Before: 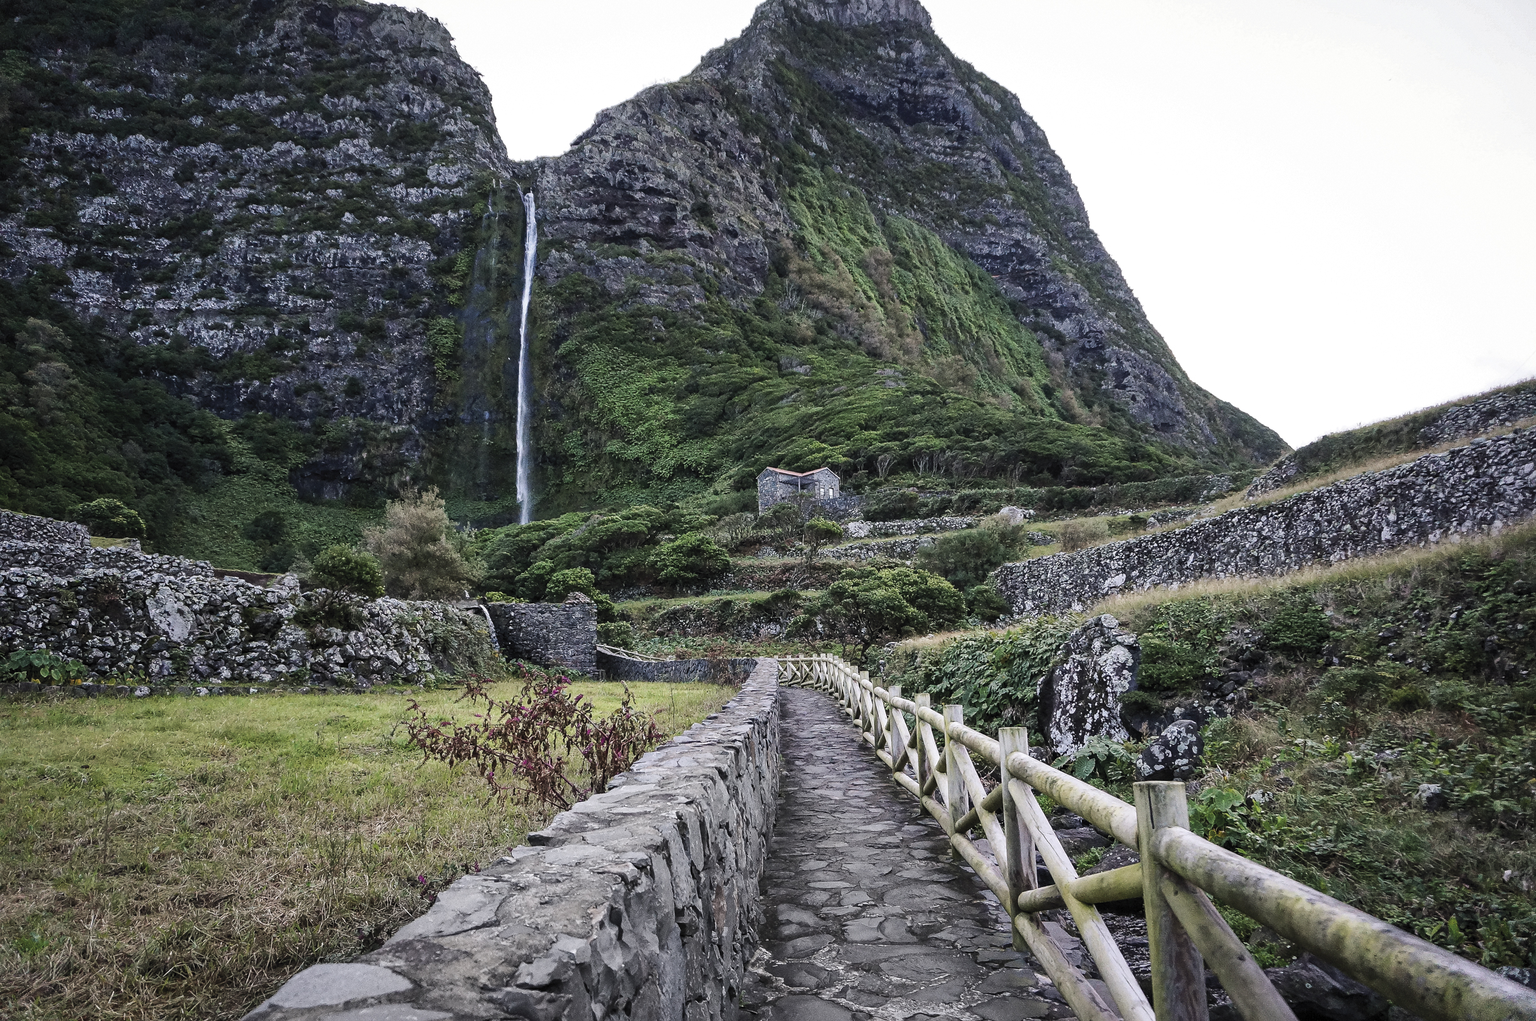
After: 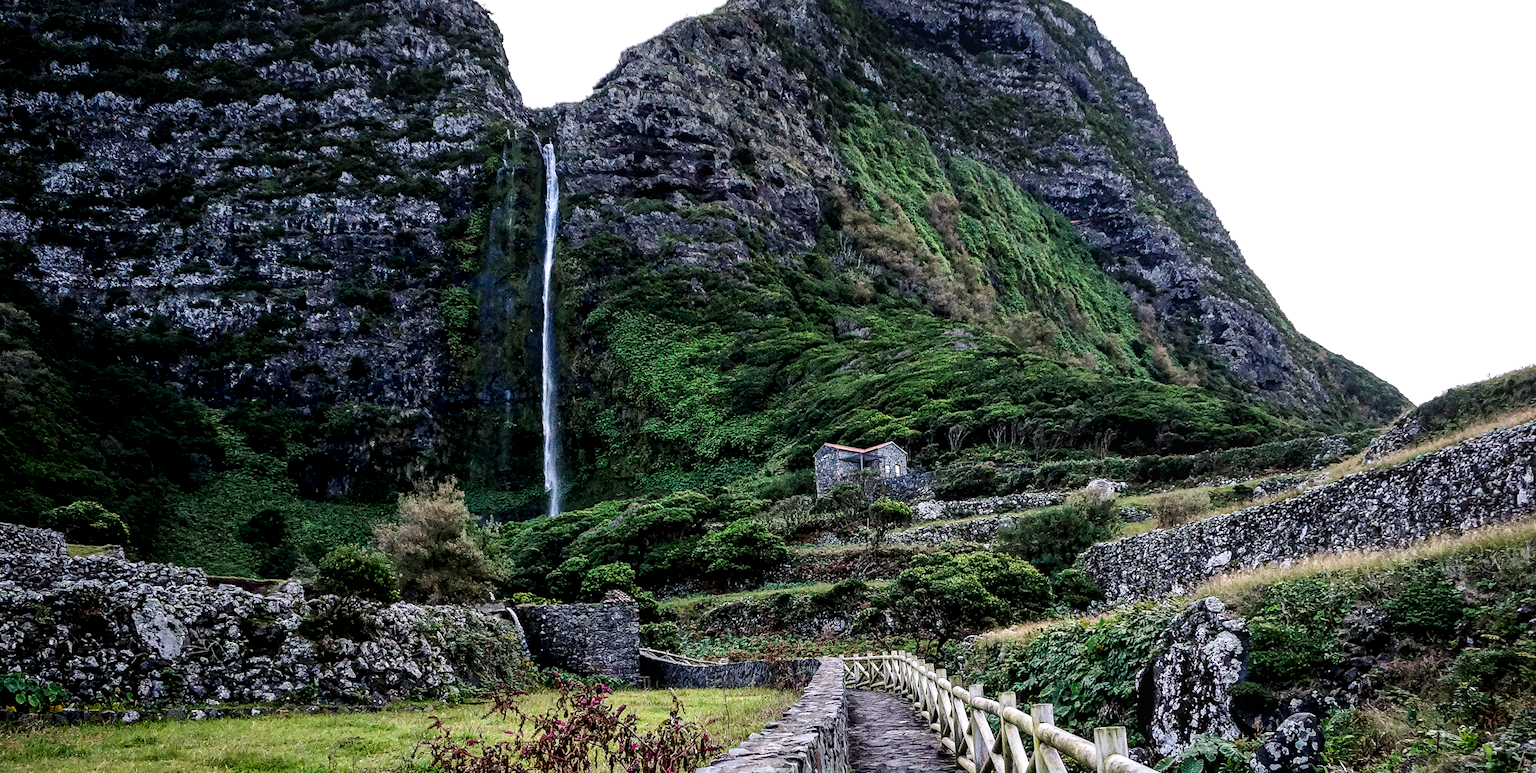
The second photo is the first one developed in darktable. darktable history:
local contrast: on, module defaults
crop: left 3.015%, top 8.969%, right 9.647%, bottom 26.457%
rotate and perspective: rotation -1.75°, automatic cropping off
exposure: exposure -0.21 EV, compensate highlight preservation false
color balance: lift [0.991, 1, 1, 1], gamma [0.996, 1, 1, 1], input saturation 98.52%, contrast 20.34%, output saturation 103.72%
